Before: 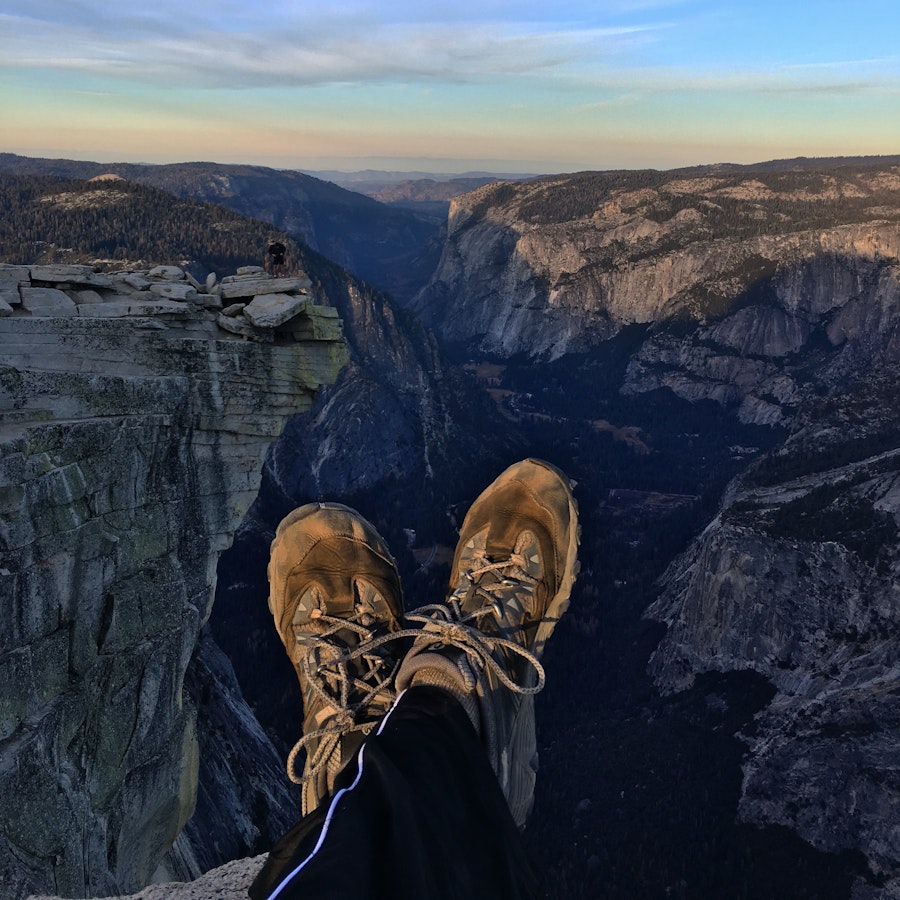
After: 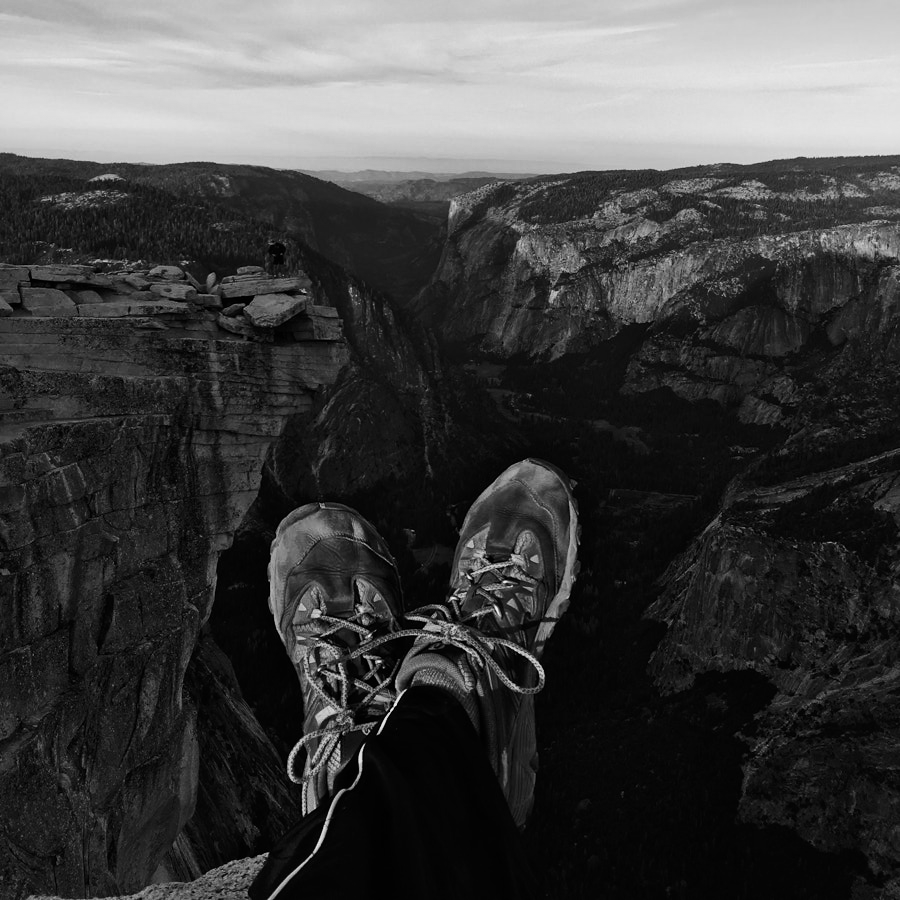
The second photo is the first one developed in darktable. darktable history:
monochrome: a -11.7, b 1.62, size 0.5, highlights 0.38
contrast brightness saturation: contrast 0.28
